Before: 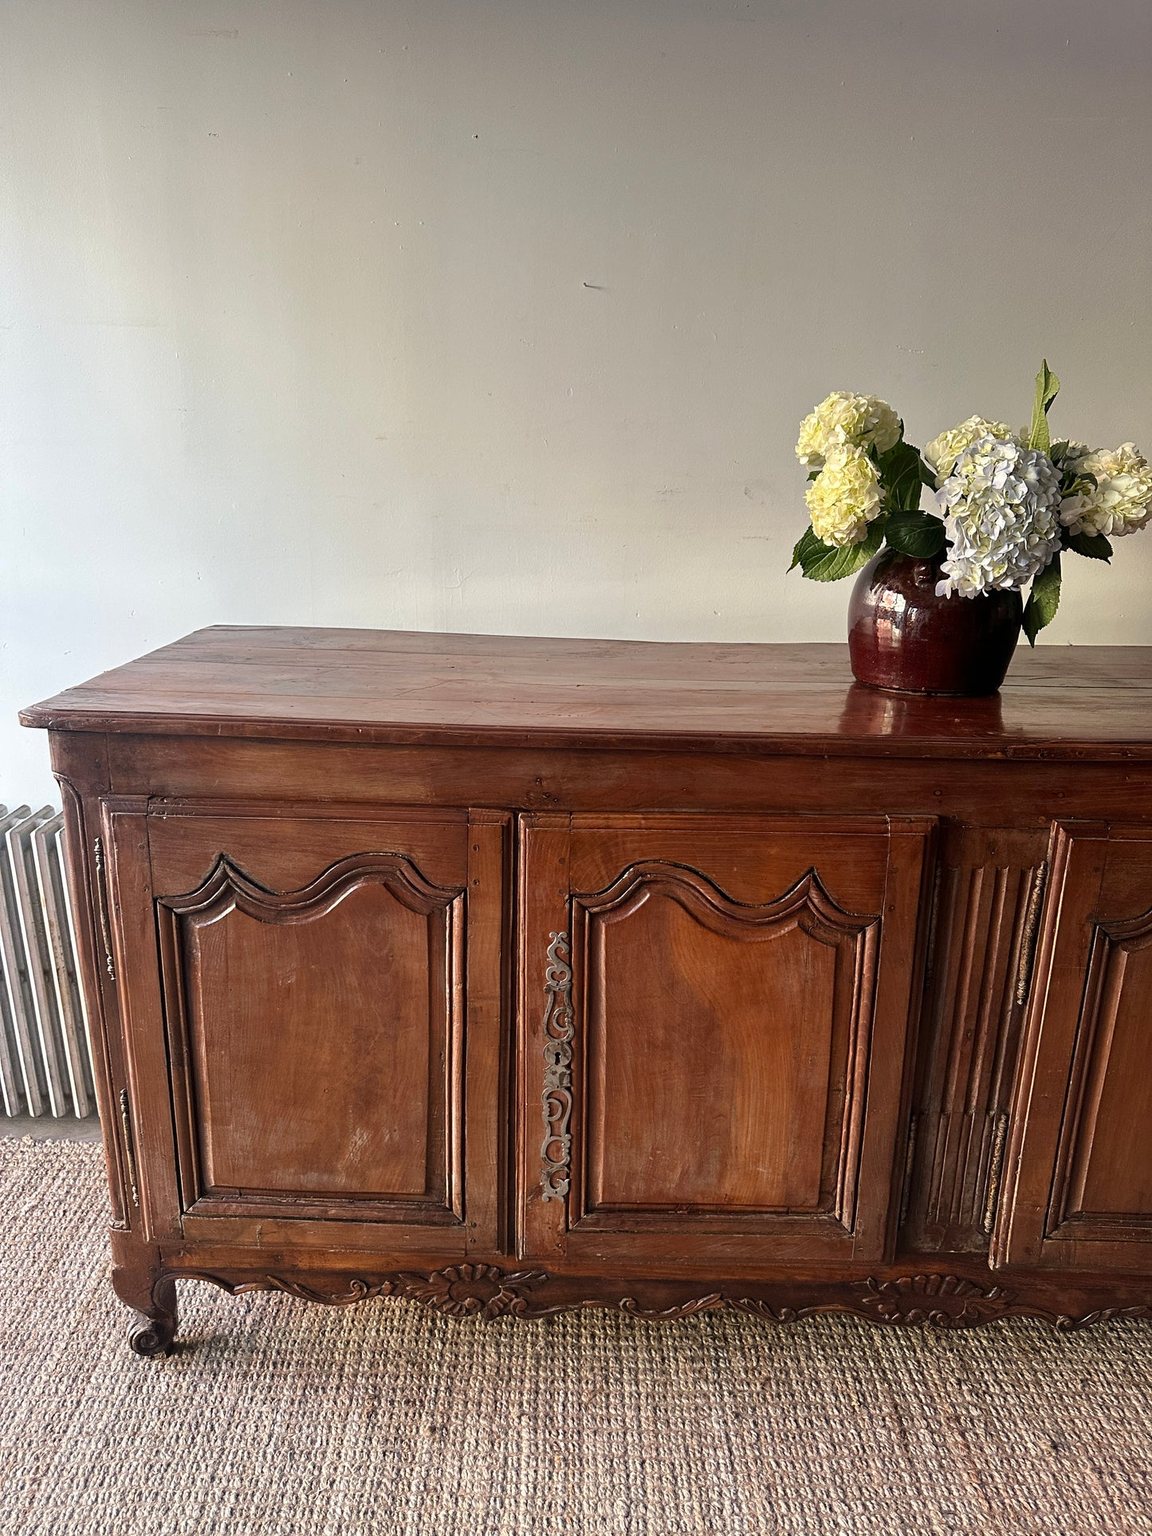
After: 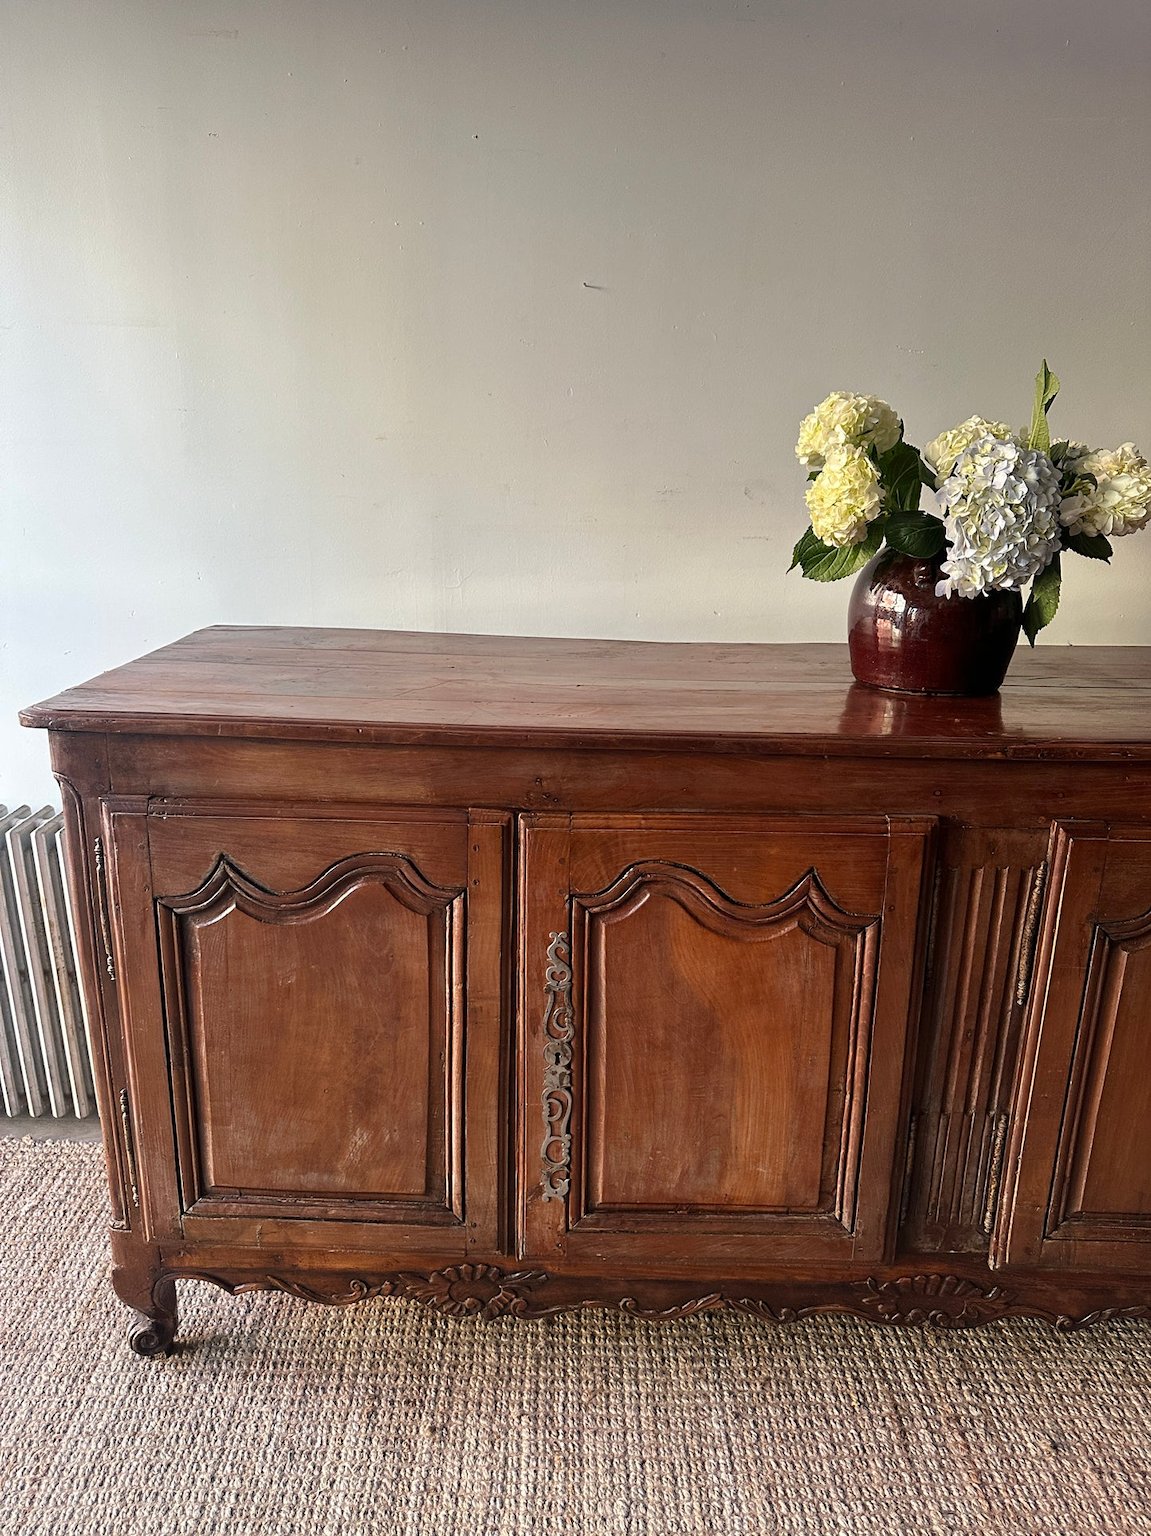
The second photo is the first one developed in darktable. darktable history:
shadows and highlights: radius 334.97, shadows 63.19, highlights 6.24, compress 87.46%, soften with gaussian
